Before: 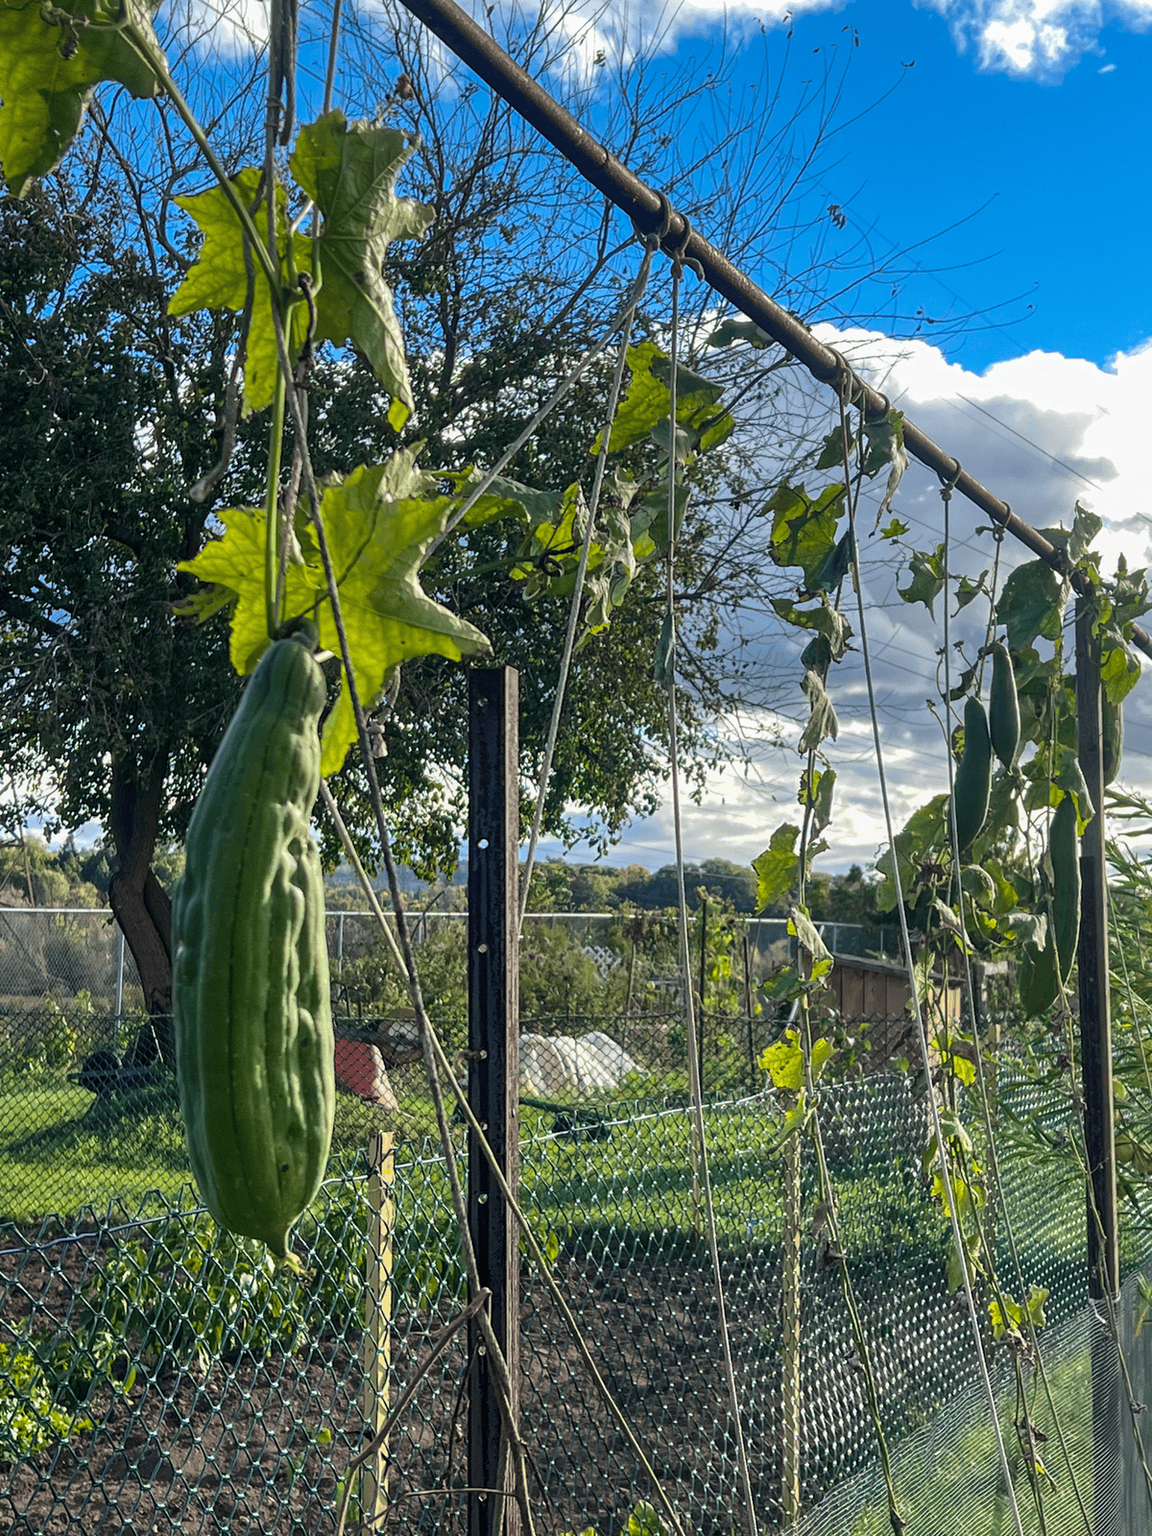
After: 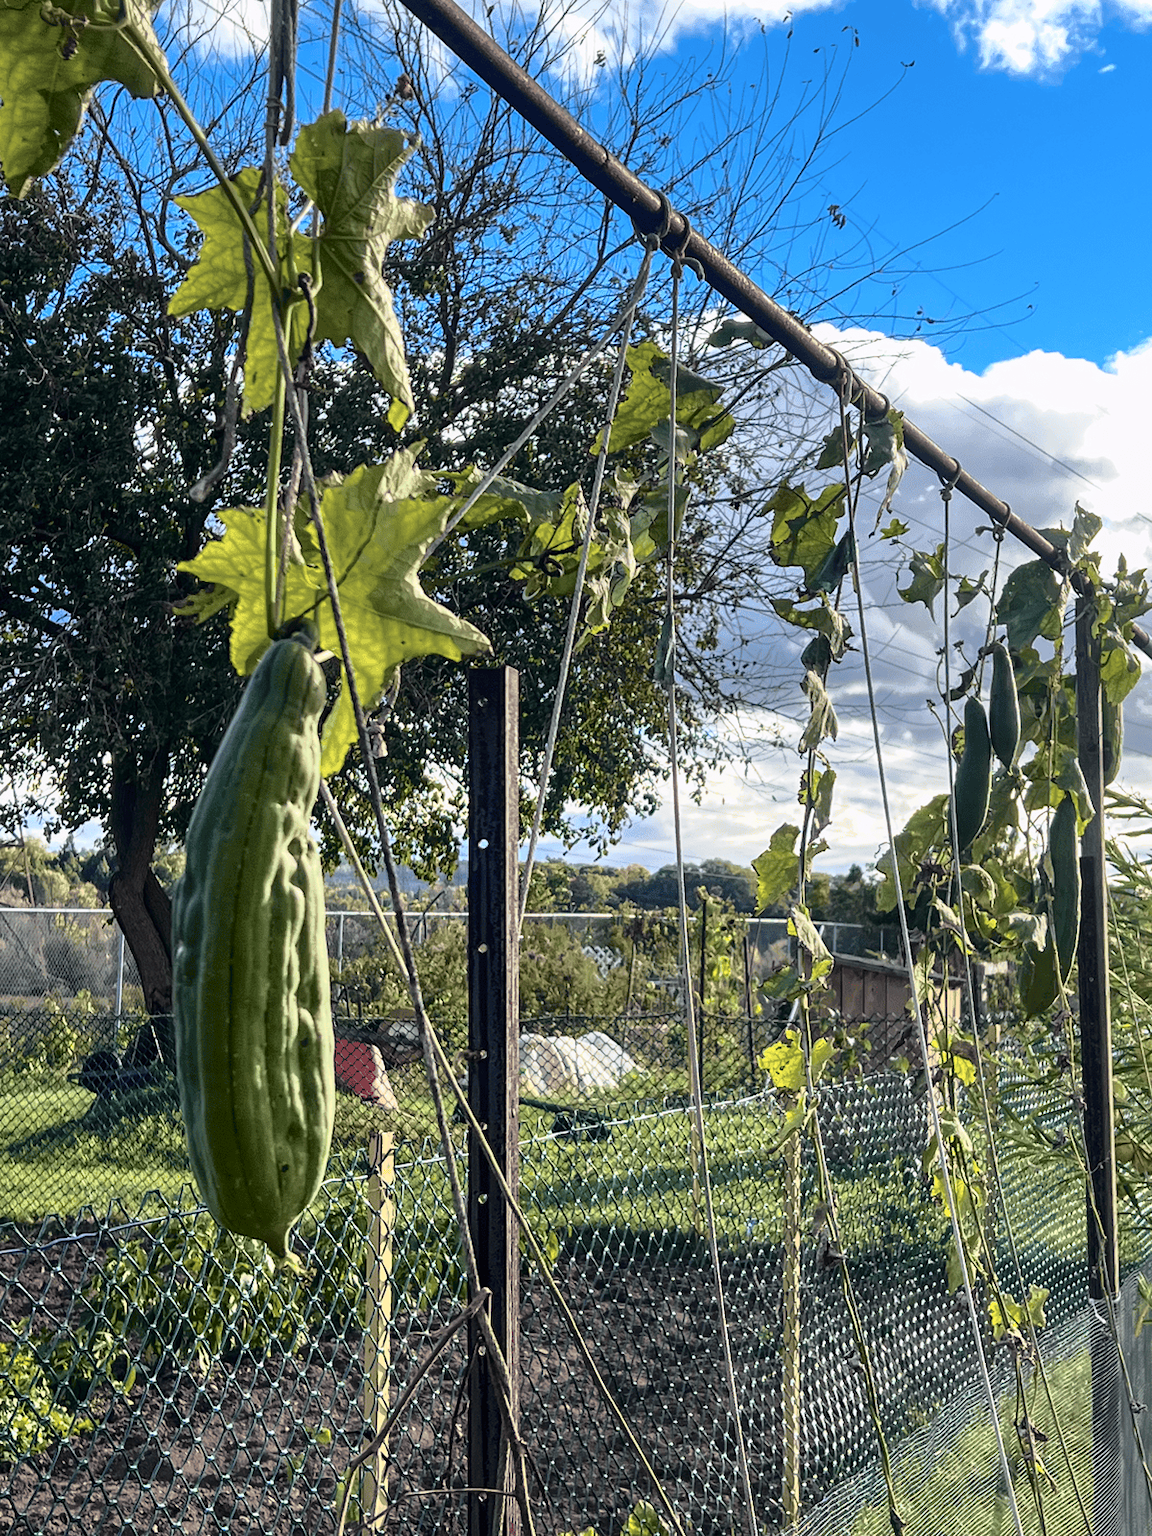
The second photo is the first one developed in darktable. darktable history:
exposure: exposure 0.127 EV, compensate highlight preservation false
tone curve: curves: ch0 [(0, 0) (0.105, 0.068) (0.195, 0.162) (0.283, 0.283) (0.384, 0.404) (0.485, 0.531) (0.638, 0.681) (0.795, 0.879) (1, 0.977)]; ch1 [(0, 0) (0.161, 0.092) (0.35, 0.33) (0.379, 0.401) (0.456, 0.469) (0.498, 0.503) (0.531, 0.537) (0.596, 0.621) (0.635, 0.671) (1, 1)]; ch2 [(0, 0) (0.371, 0.362) (0.437, 0.437) (0.483, 0.484) (0.53, 0.515) (0.56, 0.58) (0.622, 0.606) (1, 1)], color space Lab, independent channels, preserve colors none
